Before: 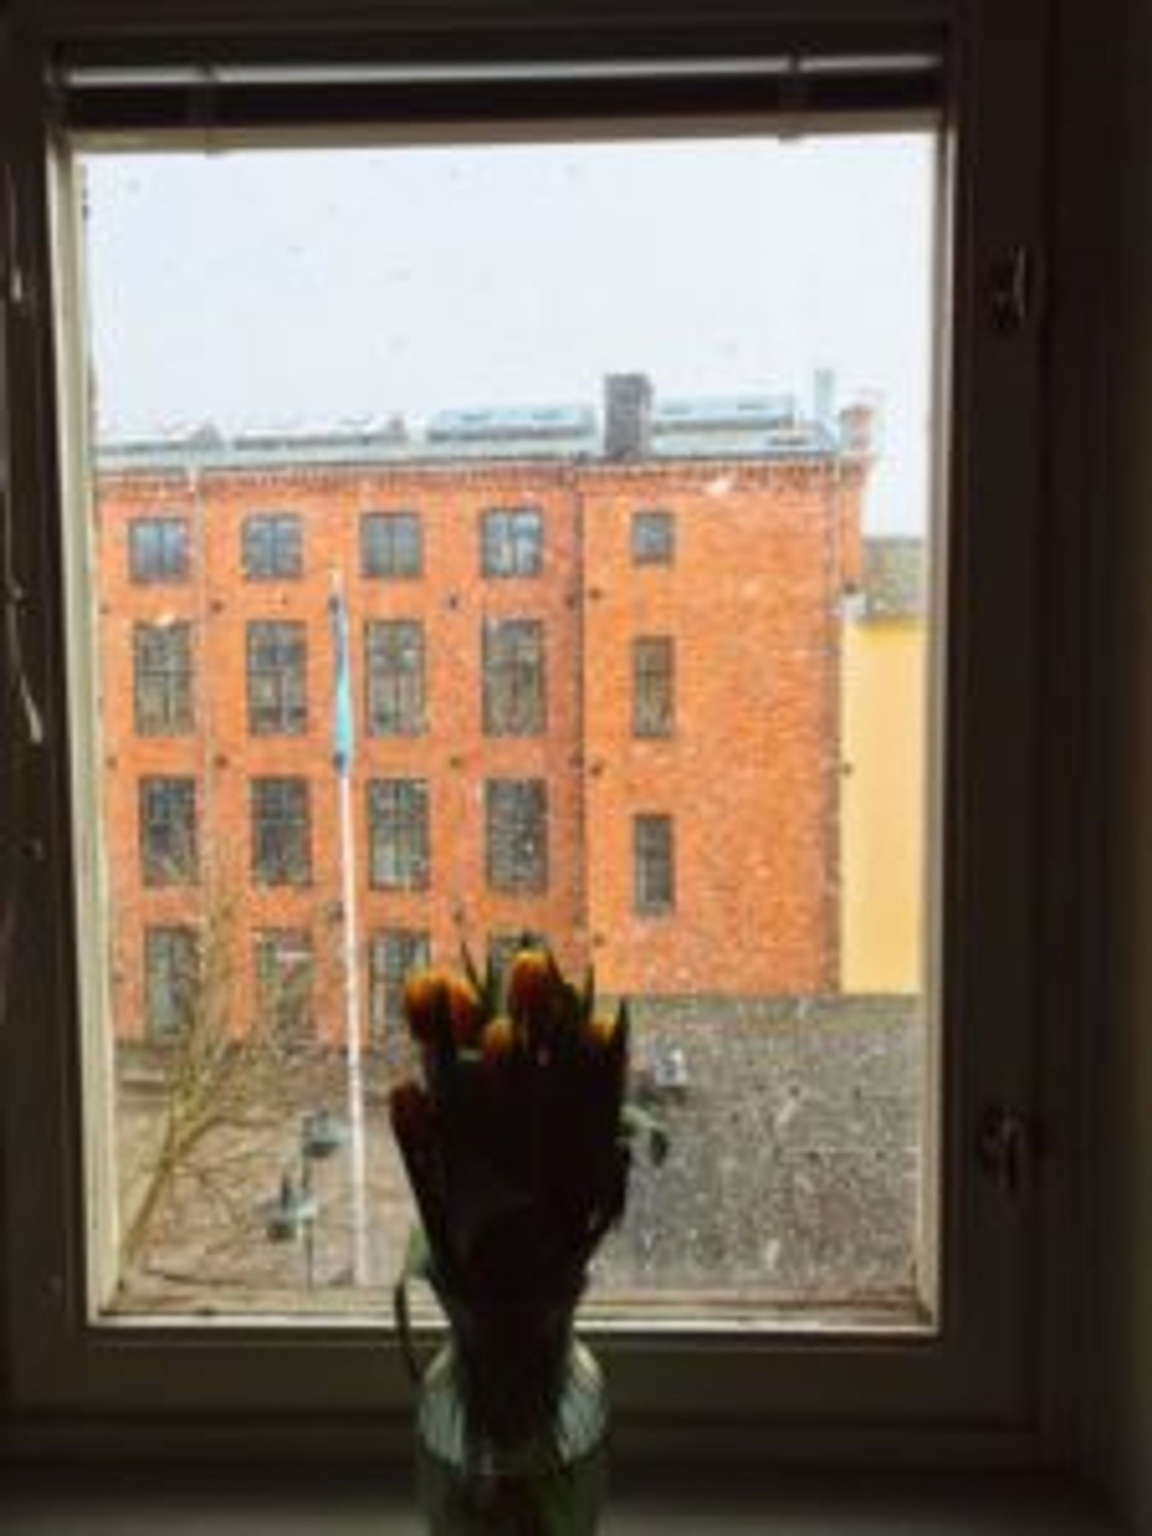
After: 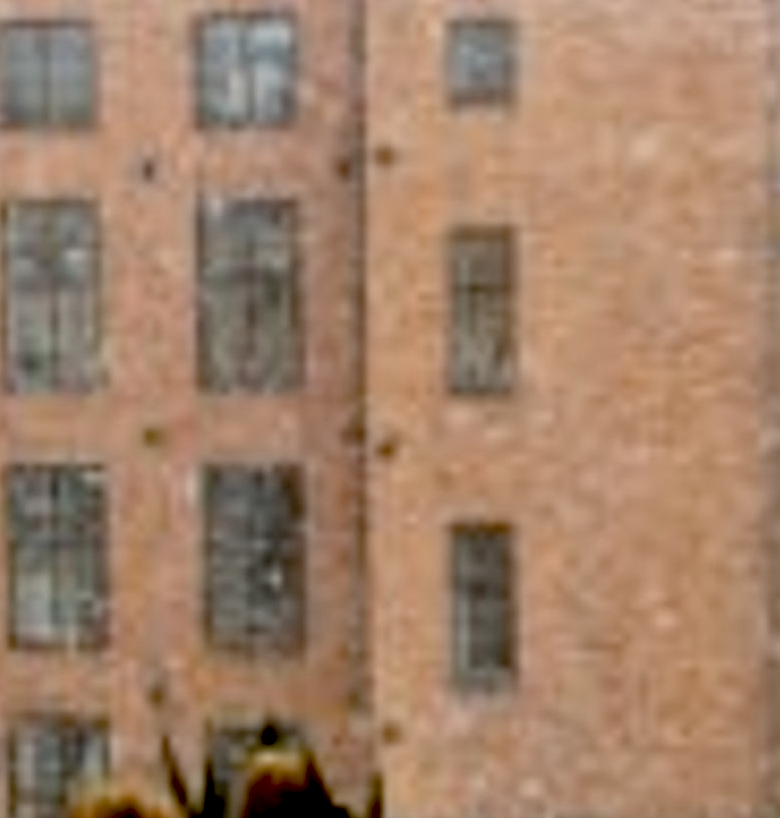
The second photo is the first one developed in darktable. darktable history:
color correction: highlights b* 0.038, saturation 0.501
crop: left 31.63%, top 32.583%, right 27.736%, bottom 35.459%
exposure: black level correction 0.045, exposure -0.234 EV, compensate exposure bias true, compensate highlight preservation false
